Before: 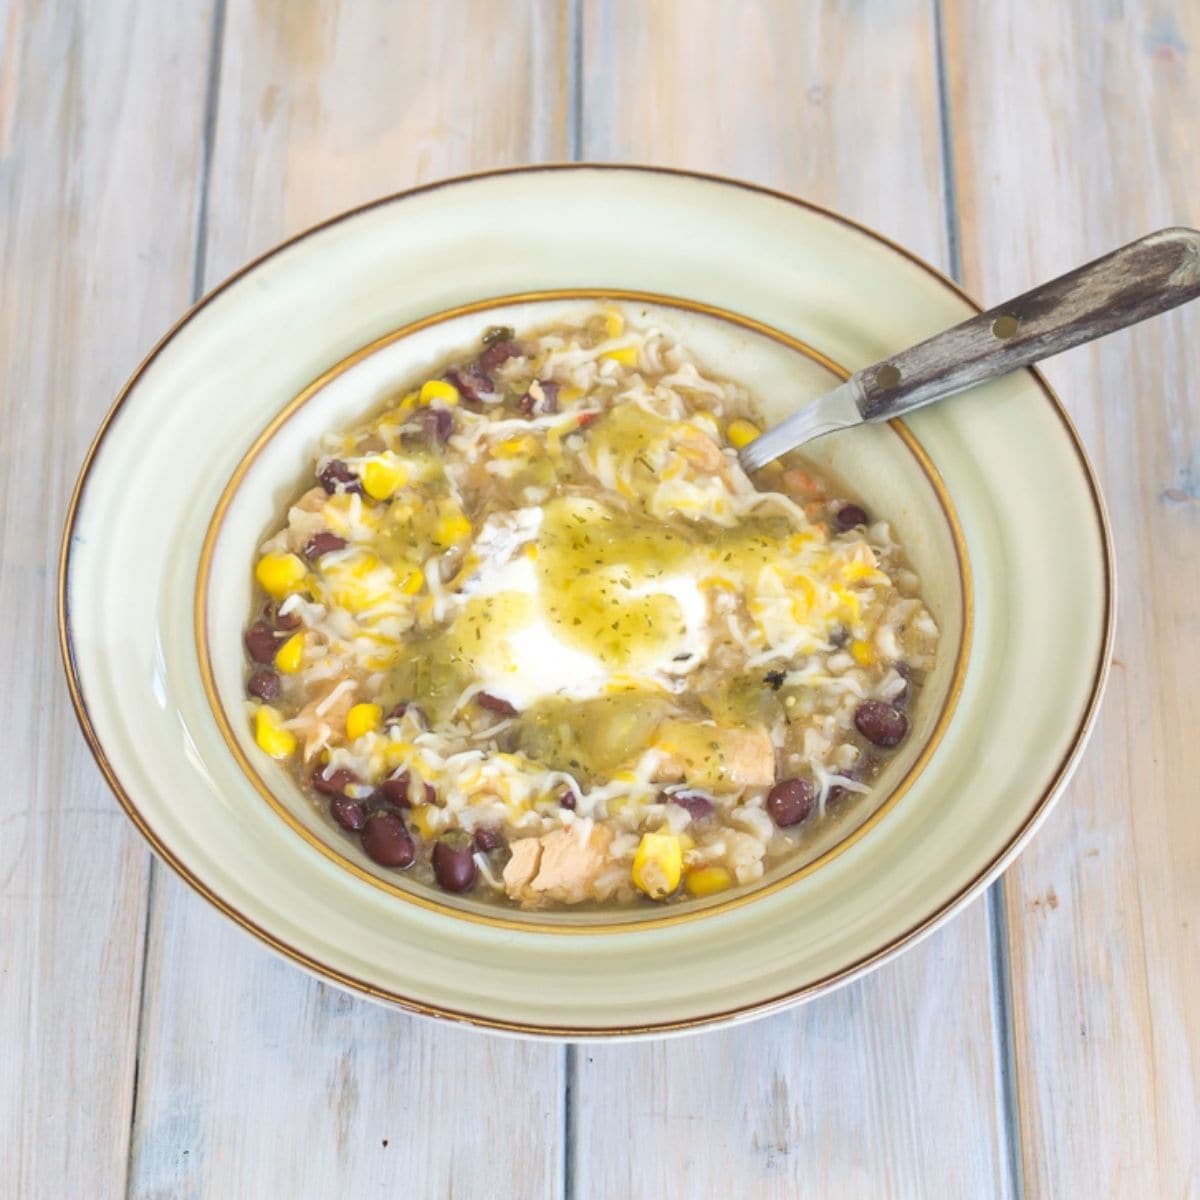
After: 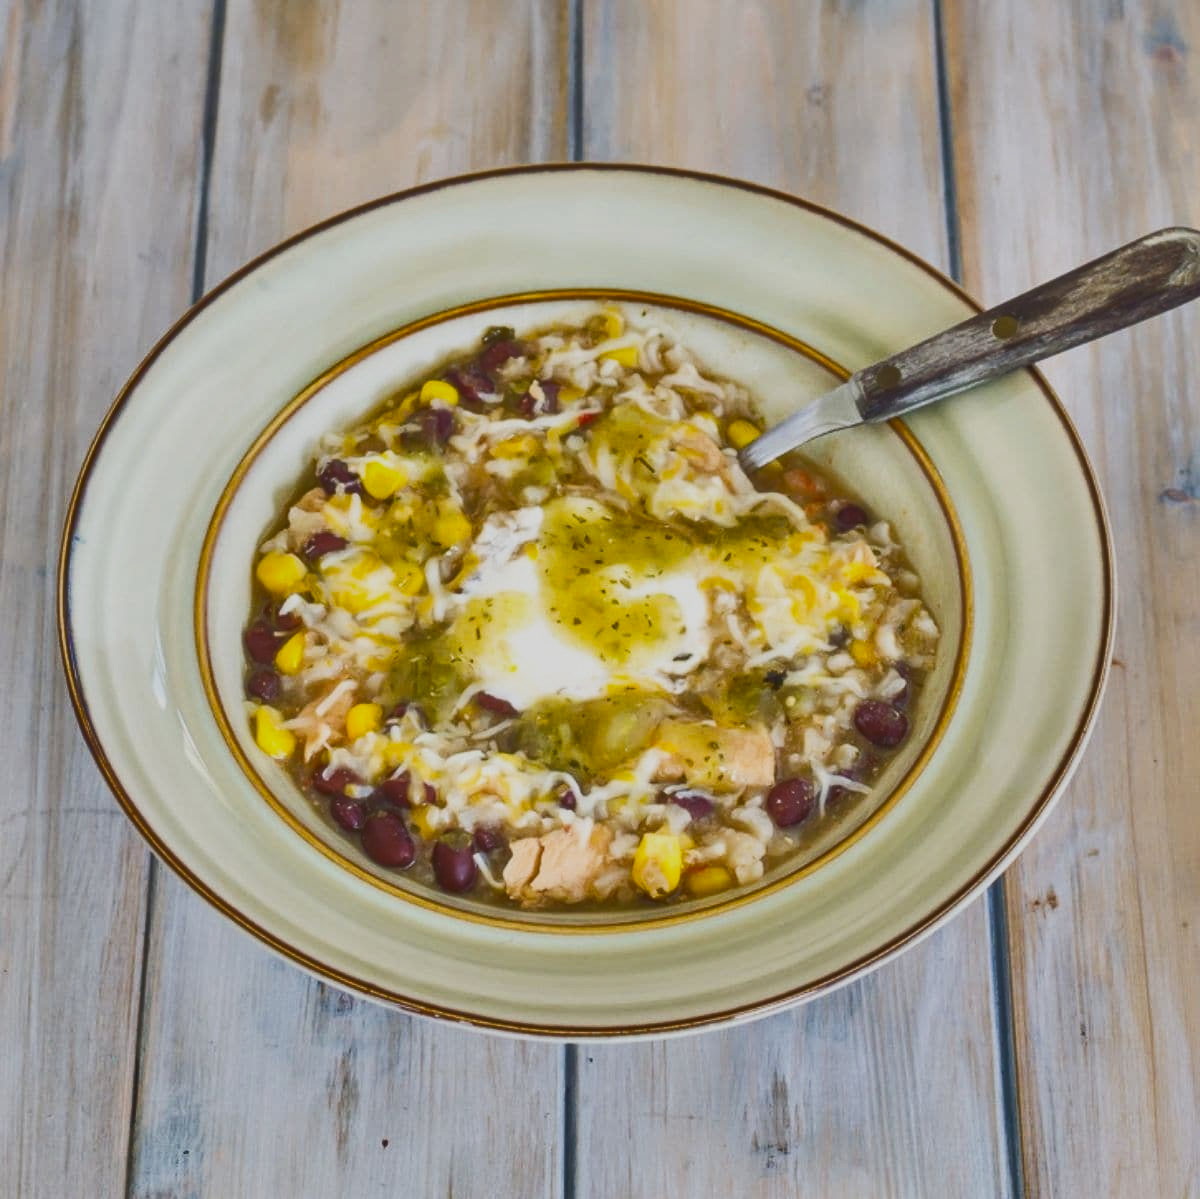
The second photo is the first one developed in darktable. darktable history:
sigmoid: contrast 1.22, skew 0.65
contrast brightness saturation: contrast 0.19, brightness -0.11, saturation 0.21
local contrast: highlights 48%, shadows 0%, detail 100%
crop: bottom 0.071%
shadows and highlights: radius 108.52, shadows 40.68, highlights -72.88, low approximation 0.01, soften with gaussian
